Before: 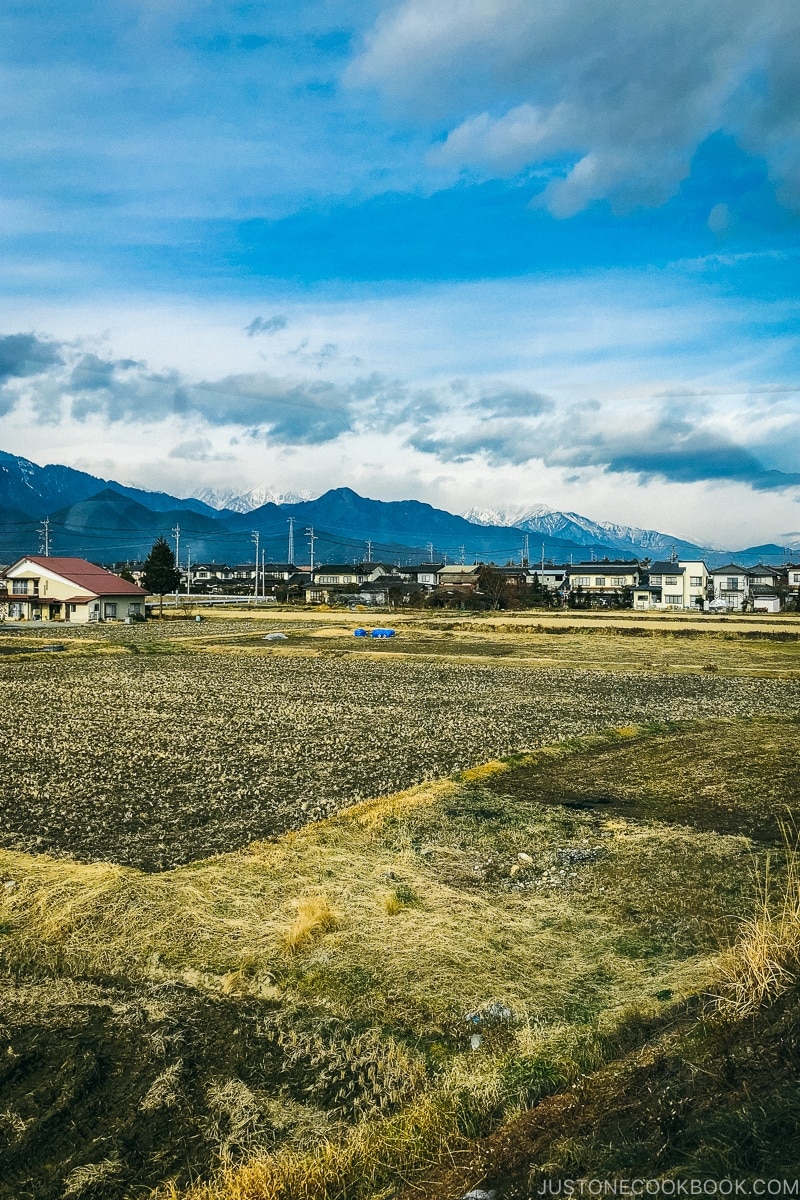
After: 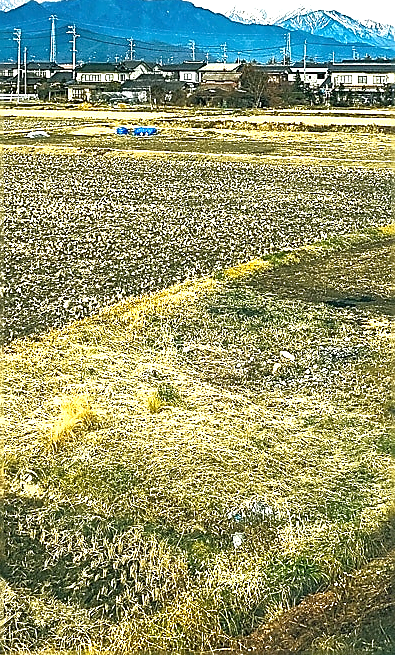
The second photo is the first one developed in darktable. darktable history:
crop: left 29.757%, top 41.863%, right 20.766%, bottom 3.513%
exposure: black level correction 0, exposure 1.47 EV, compensate exposure bias true, compensate highlight preservation false
sharpen: radius 1.42, amount 1.235, threshold 0.812
tone equalizer: -8 EV 0.263 EV, -7 EV 0.437 EV, -6 EV 0.397 EV, -5 EV 0.241 EV, -3 EV -0.275 EV, -2 EV -0.406 EV, -1 EV -0.406 EV, +0 EV -0.235 EV, edges refinement/feathering 500, mask exposure compensation -1.57 EV, preserve details no
